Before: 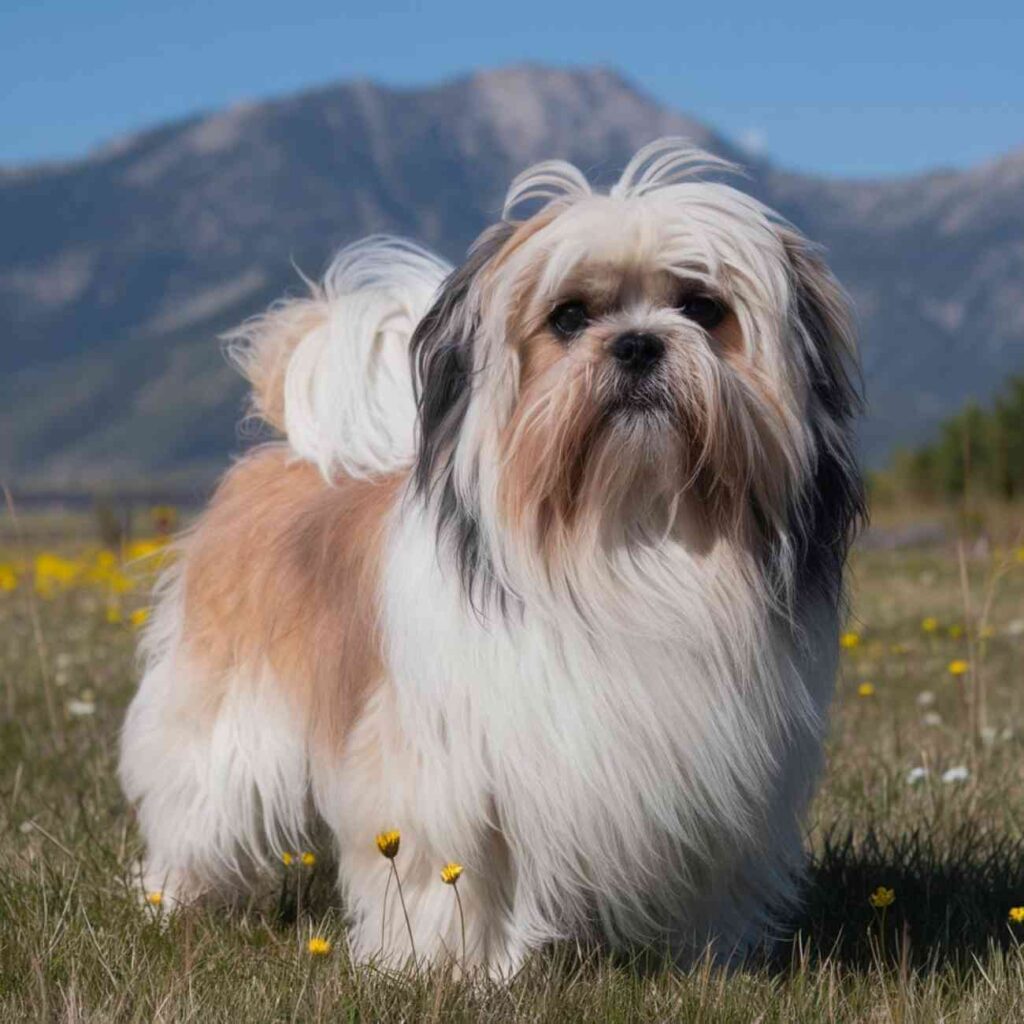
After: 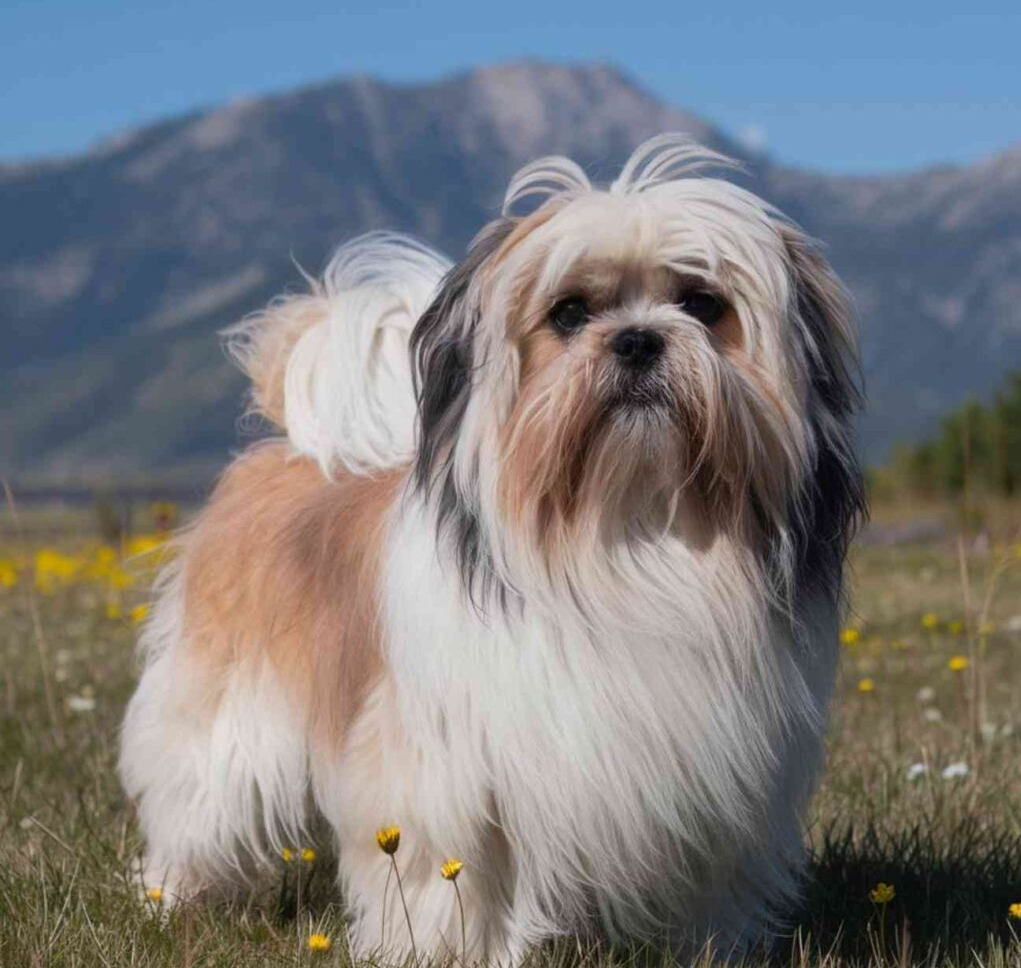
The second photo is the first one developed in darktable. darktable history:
crop: top 0.44%, right 0.265%, bottom 4.995%
